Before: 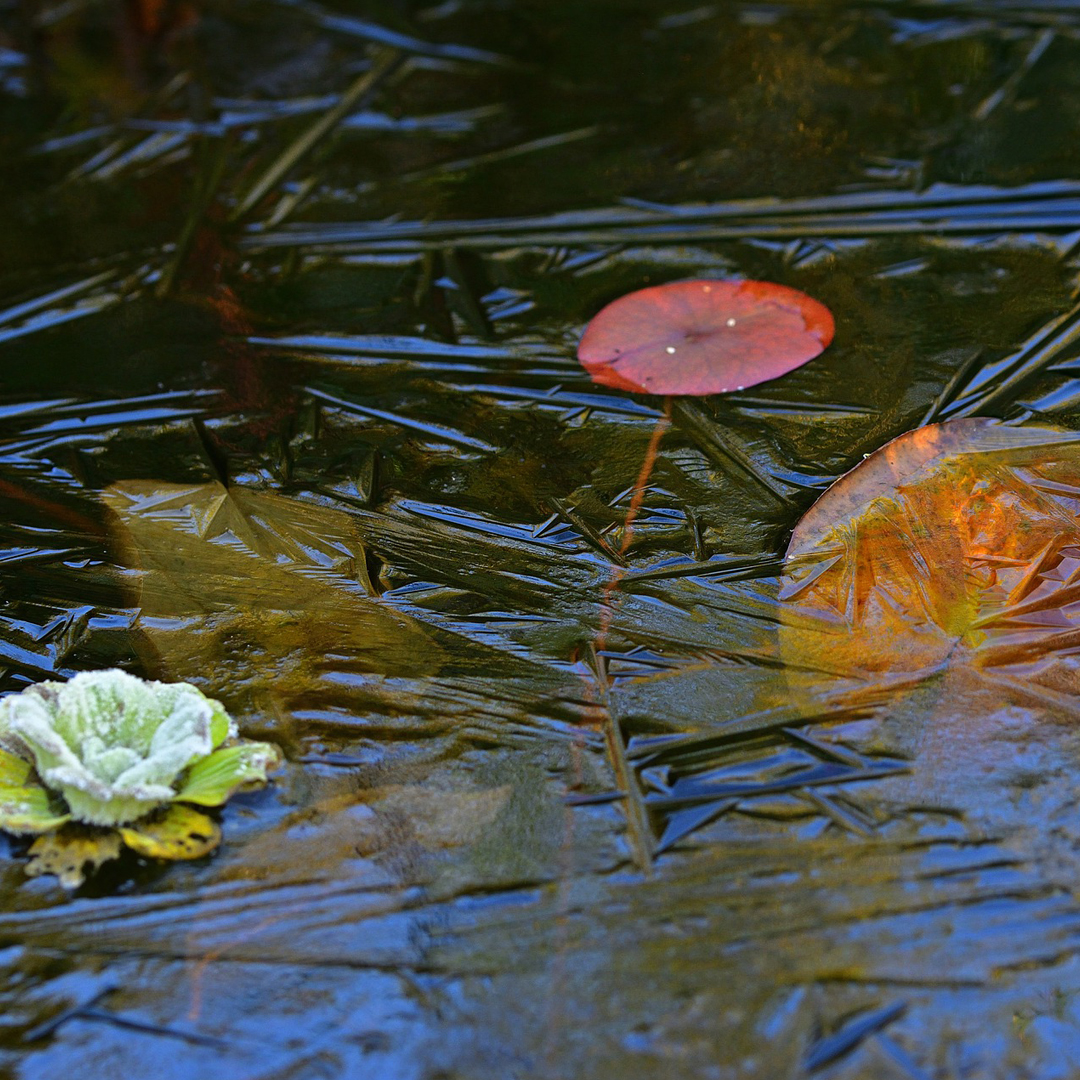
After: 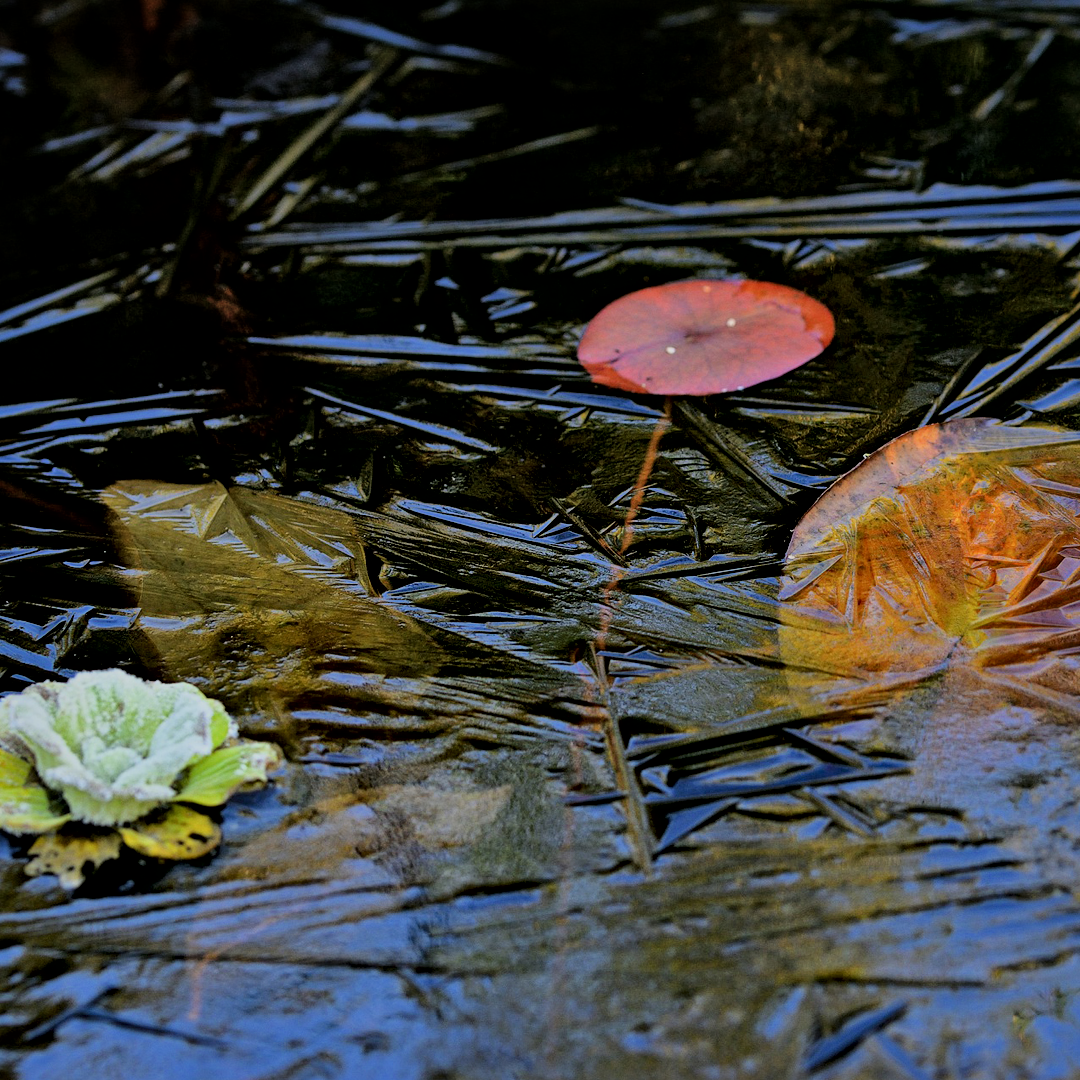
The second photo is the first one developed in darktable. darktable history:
local contrast: mode bilateral grid, contrast 25, coarseness 60, detail 151%, midtone range 0.2
filmic rgb: black relative exposure -6.15 EV, white relative exposure 6.96 EV, hardness 2.23, color science v6 (2022)
